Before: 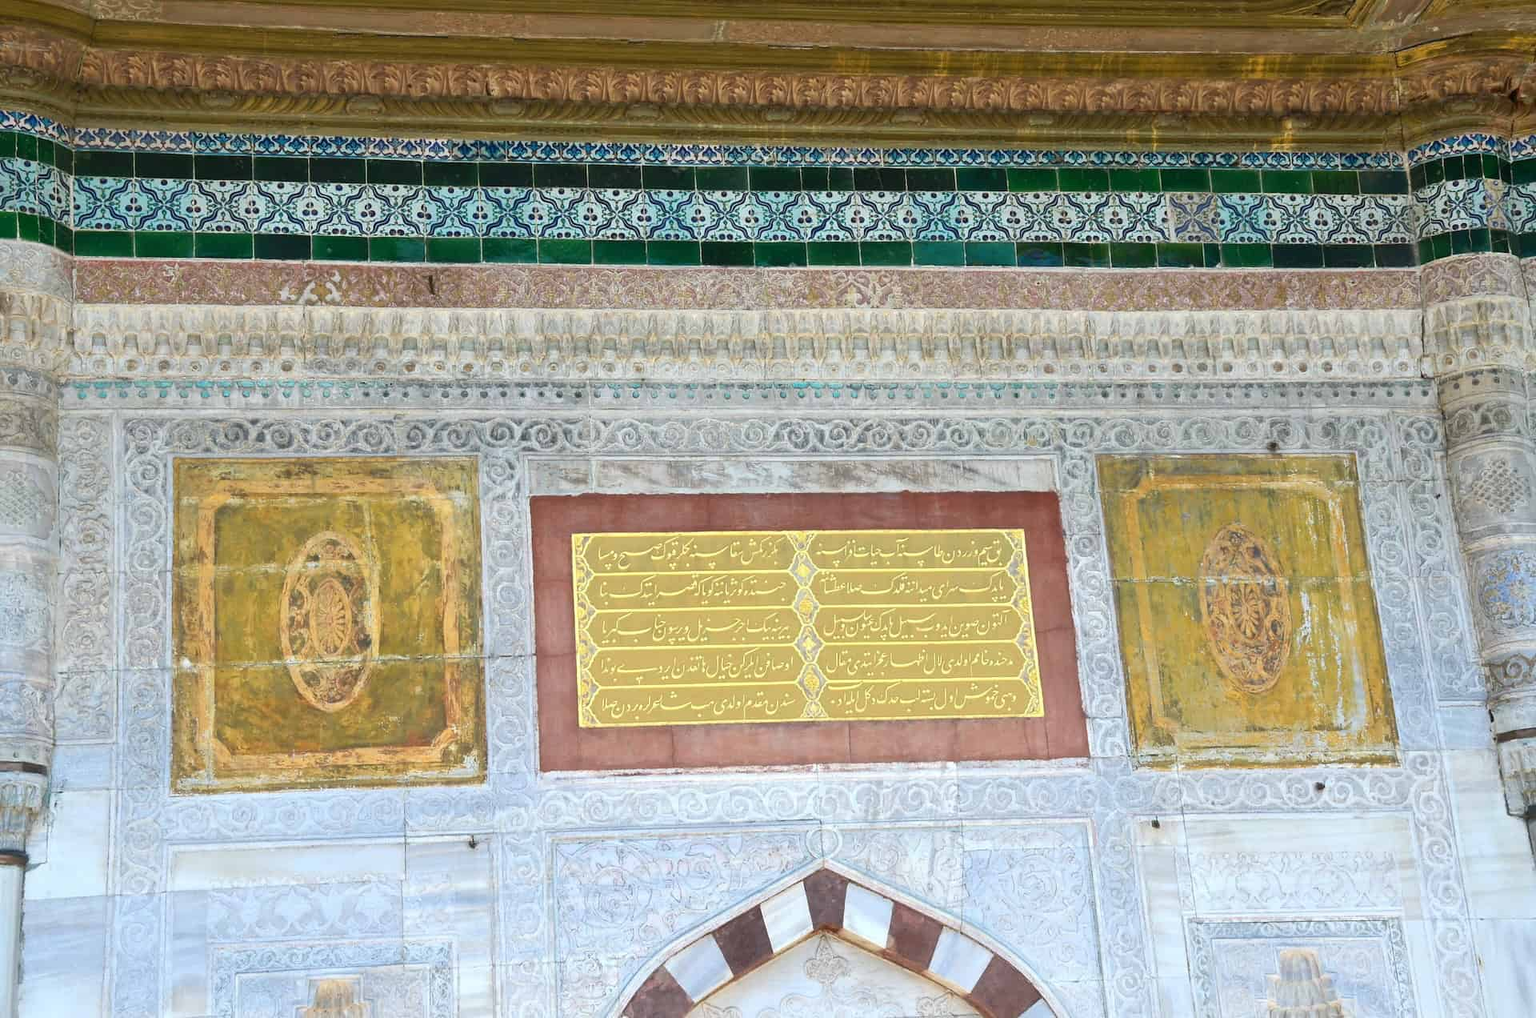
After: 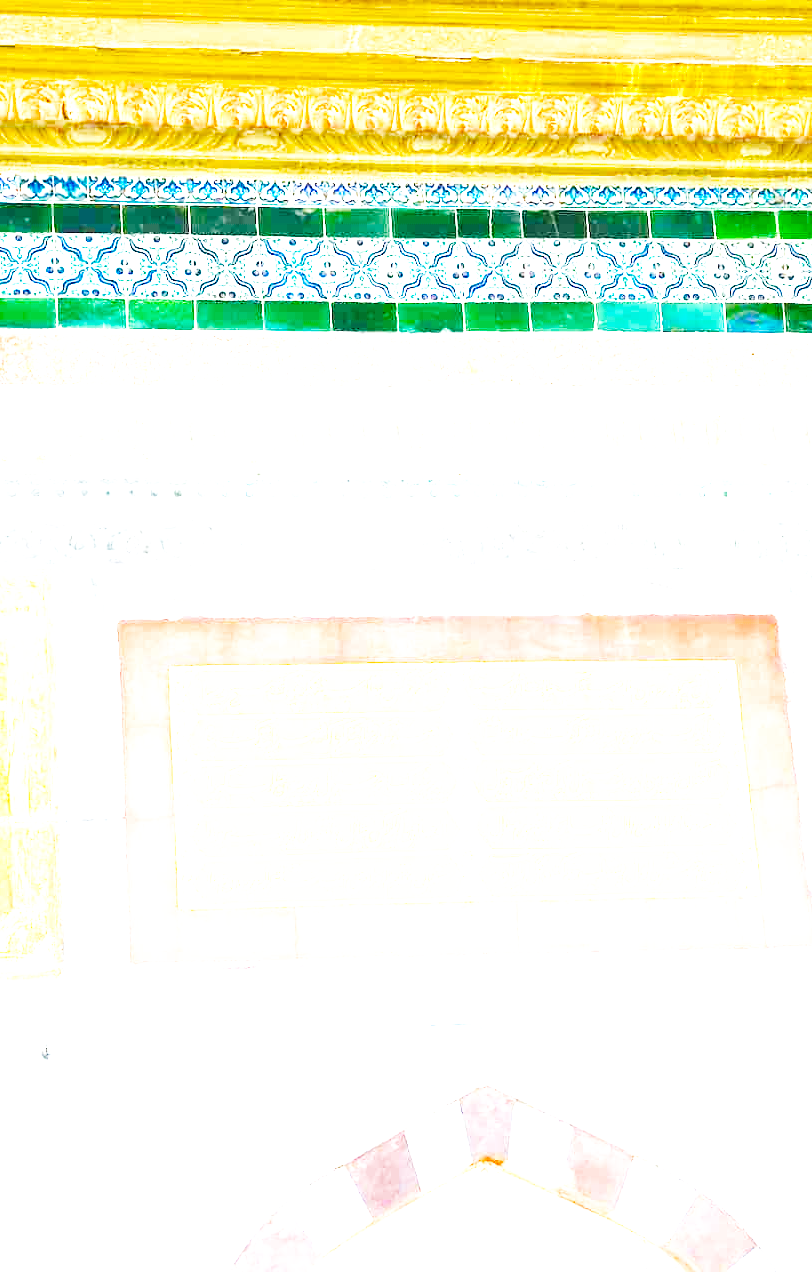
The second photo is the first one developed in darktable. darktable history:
crop: left 28.399%, right 29.288%
base curve: curves: ch0 [(0, 0.003) (0.001, 0.002) (0.006, 0.004) (0.02, 0.022) (0.048, 0.086) (0.094, 0.234) (0.162, 0.431) (0.258, 0.629) (0.385, 0.8) (0.548, 0.918) (0.751, 0.988) (1, 1)], preserve colors none
exposure: black level correction 0, exposure 1.295 EV, compensate highlight preservation false
color balance rgb: global offset › hue 170.81°, linear chroma grading › shadows -7.91%, linear chroma grading › global chroma 9.945%, perceptual saturation grading › global saturation 20%, perceptual saturation grading › highlights -24.922%, perceptual saturation grading › shadows 50.196%, perceptual brilliance grading › global brilliance 29.547%
